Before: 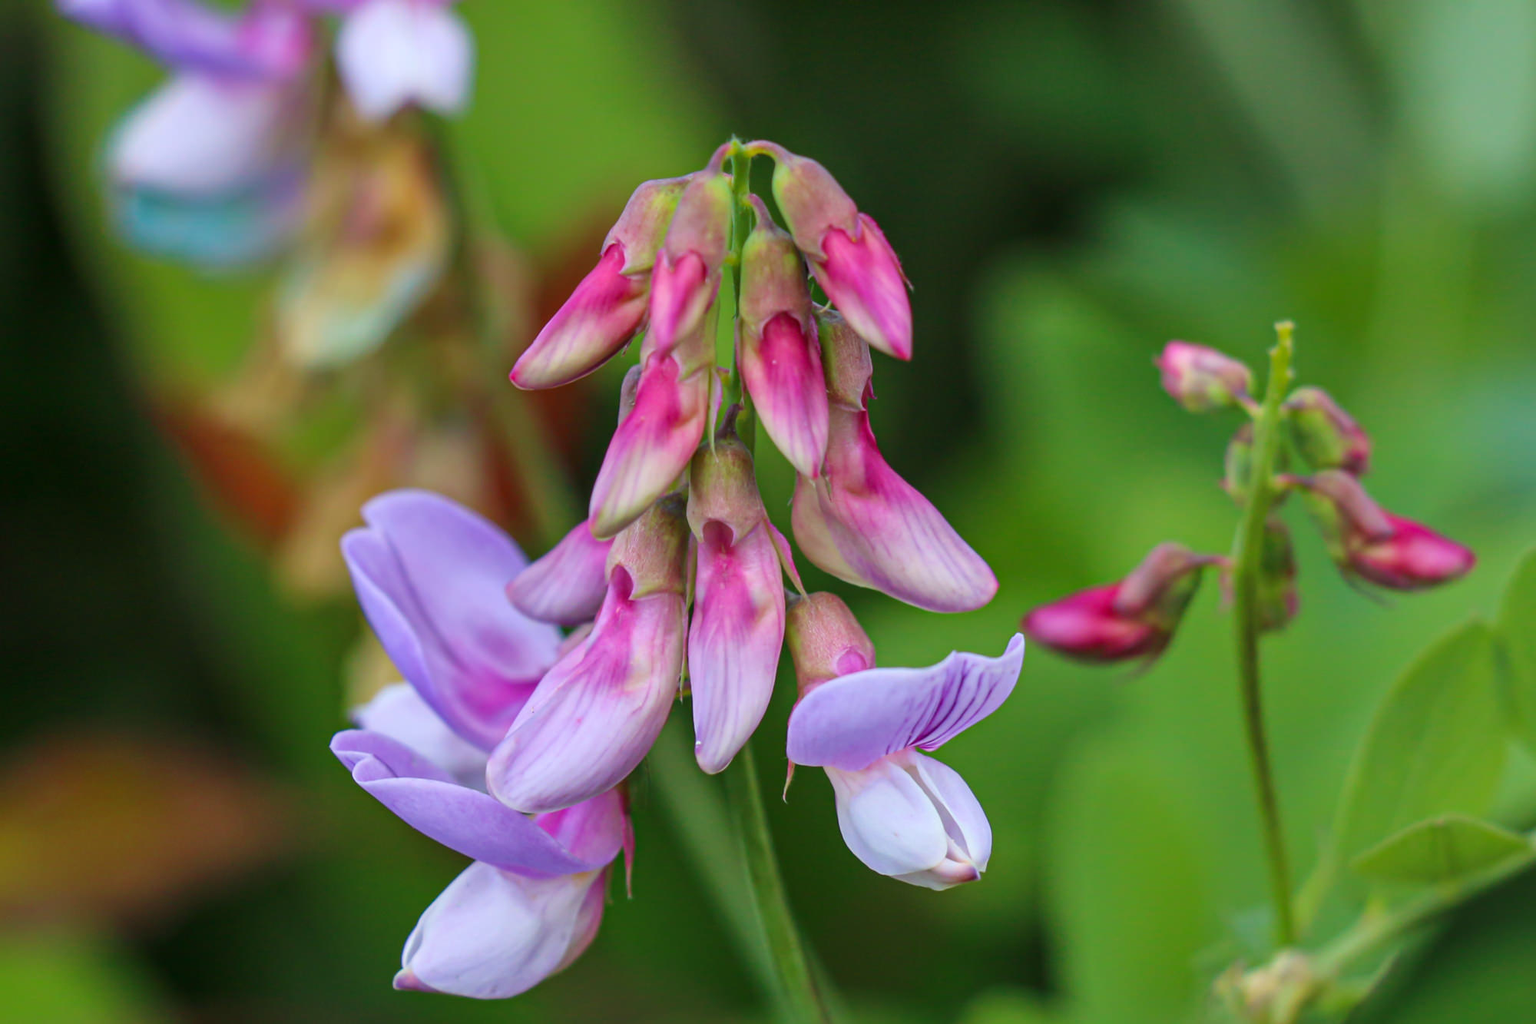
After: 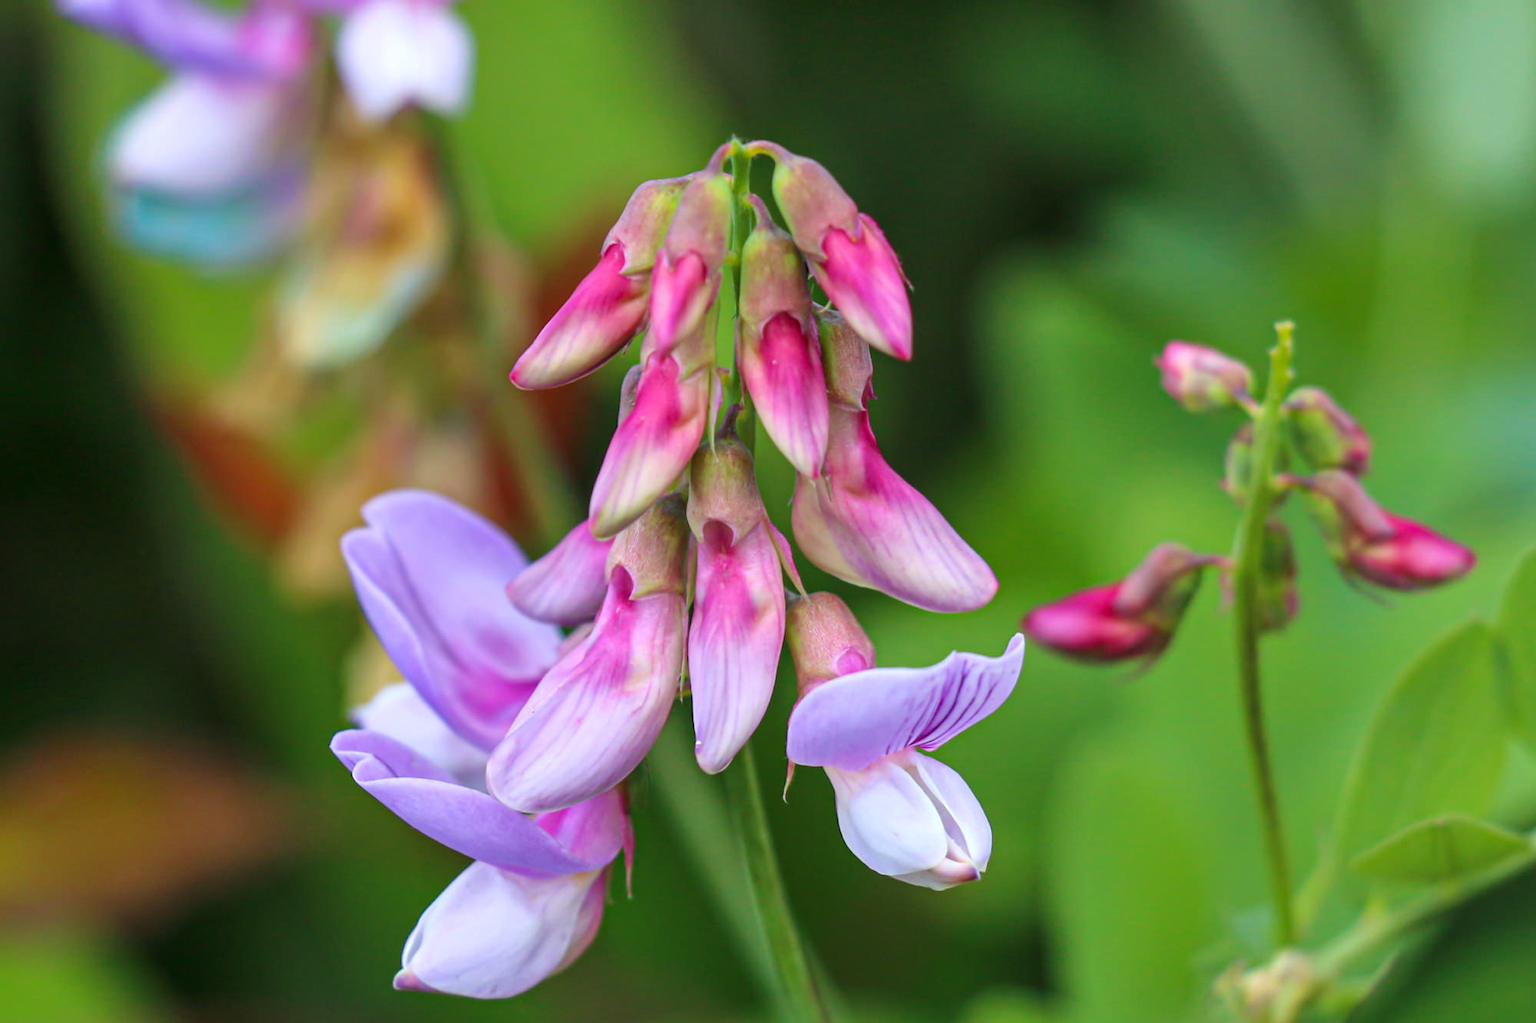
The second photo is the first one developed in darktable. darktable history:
exposure: exposure 0.3 EV, compensate highlight preservation false
tone equalizer: on, module defaults
